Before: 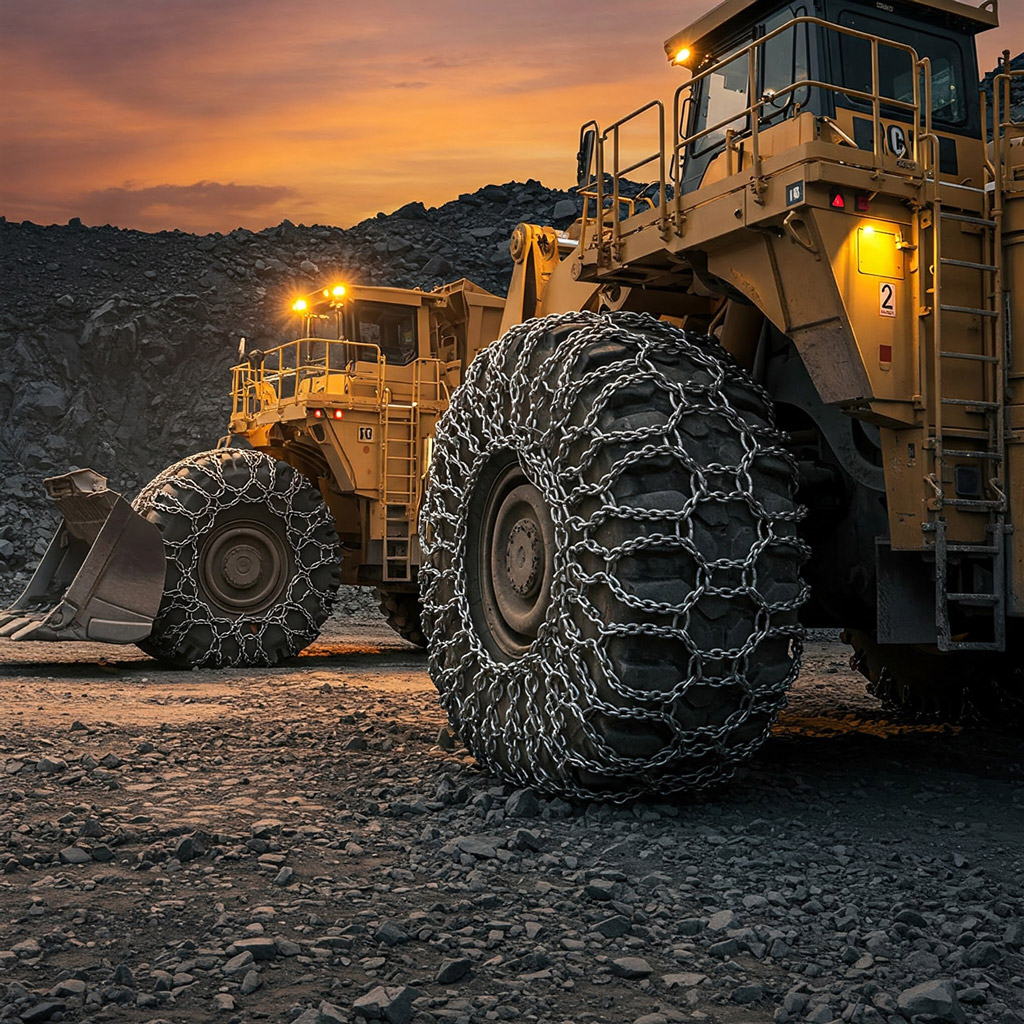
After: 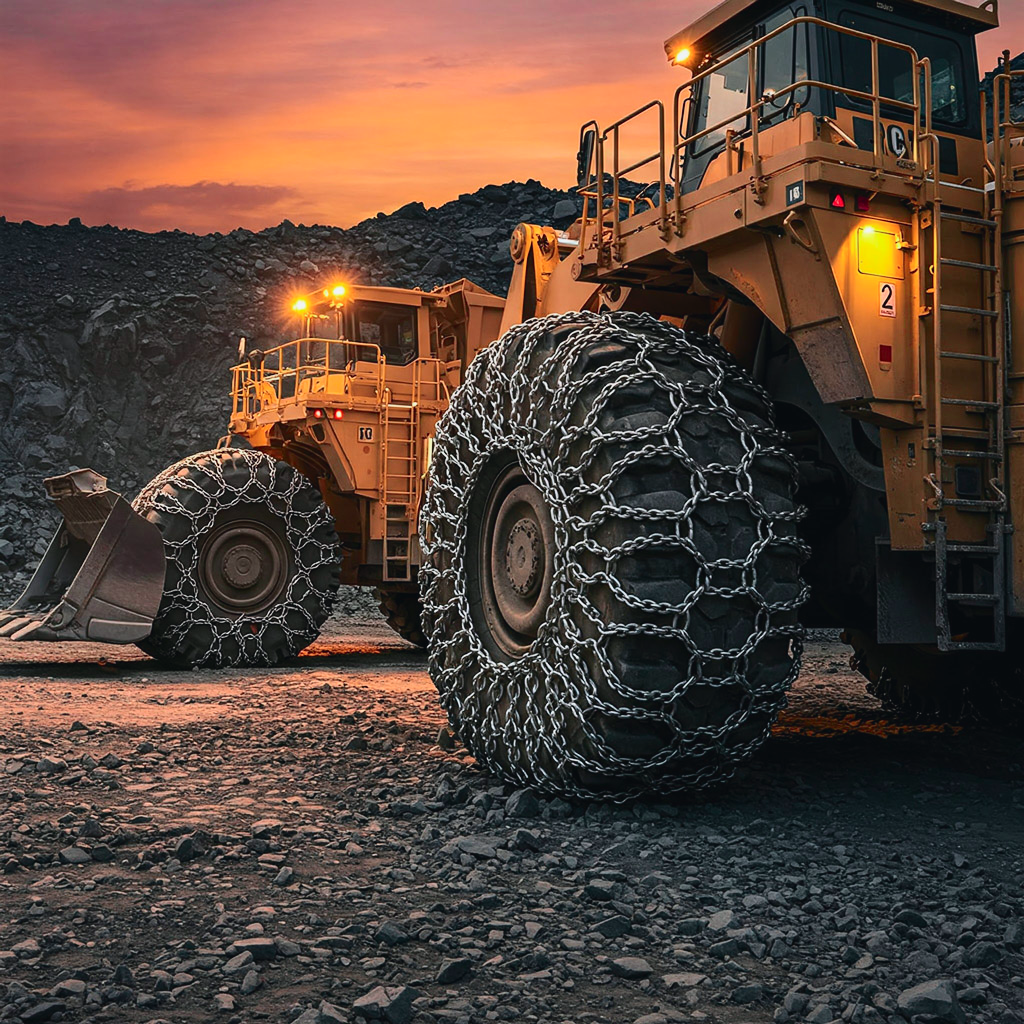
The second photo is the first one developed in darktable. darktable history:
tone curve: curves: ch0 [(0, 0.025) (0.15, 0.143) (0.452, 0.486) (0.751, 0.788) (1, 0.961)]; ch1 [(0, 0) (0.43, 0.408) (0.476, 0.469) (0.497, 0.494) (0.546, 0.571) (0.566, 0.607) (0.62, 0.657) (1, 1)]; ch2 [(0, 0) (0.386, 0.397) (0.505, 0.498) (0.547, 0.546) (0.579, 0.58) (1, 1)], color space Lab, independent channels, preserve colors none
